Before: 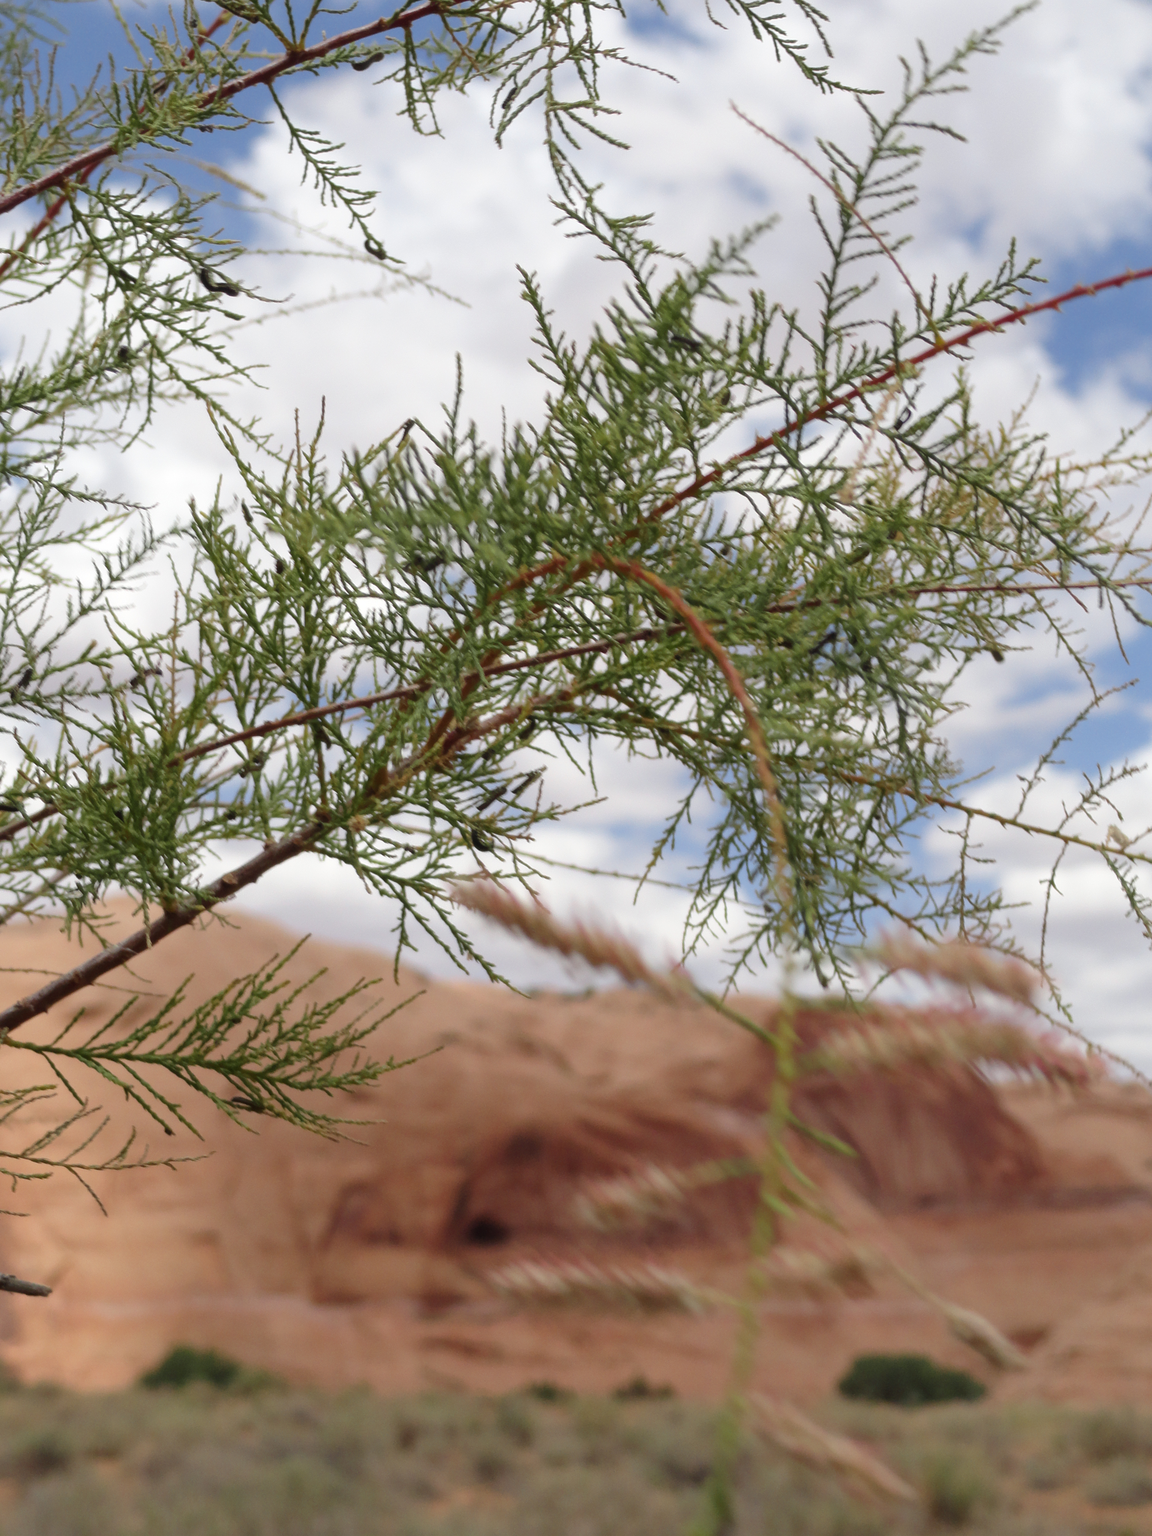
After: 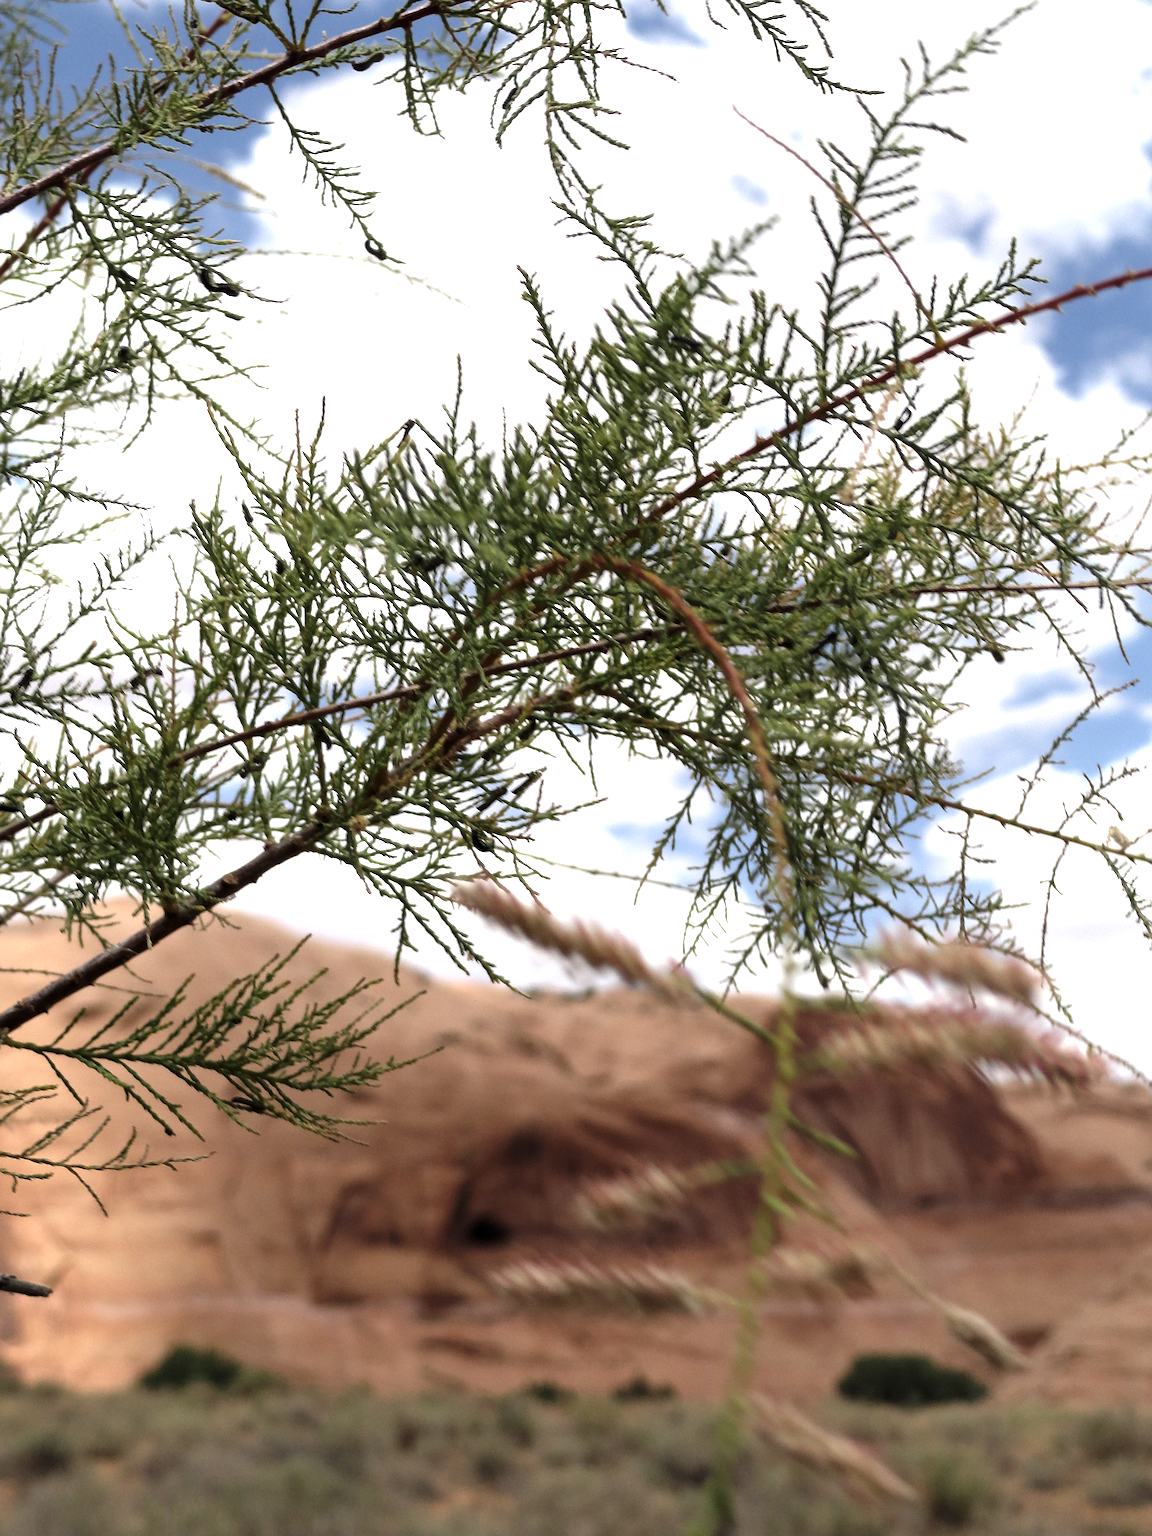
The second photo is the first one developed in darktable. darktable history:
levels: levels [0.044, 0.475, 0.791]
sharpen: on, module defaults
